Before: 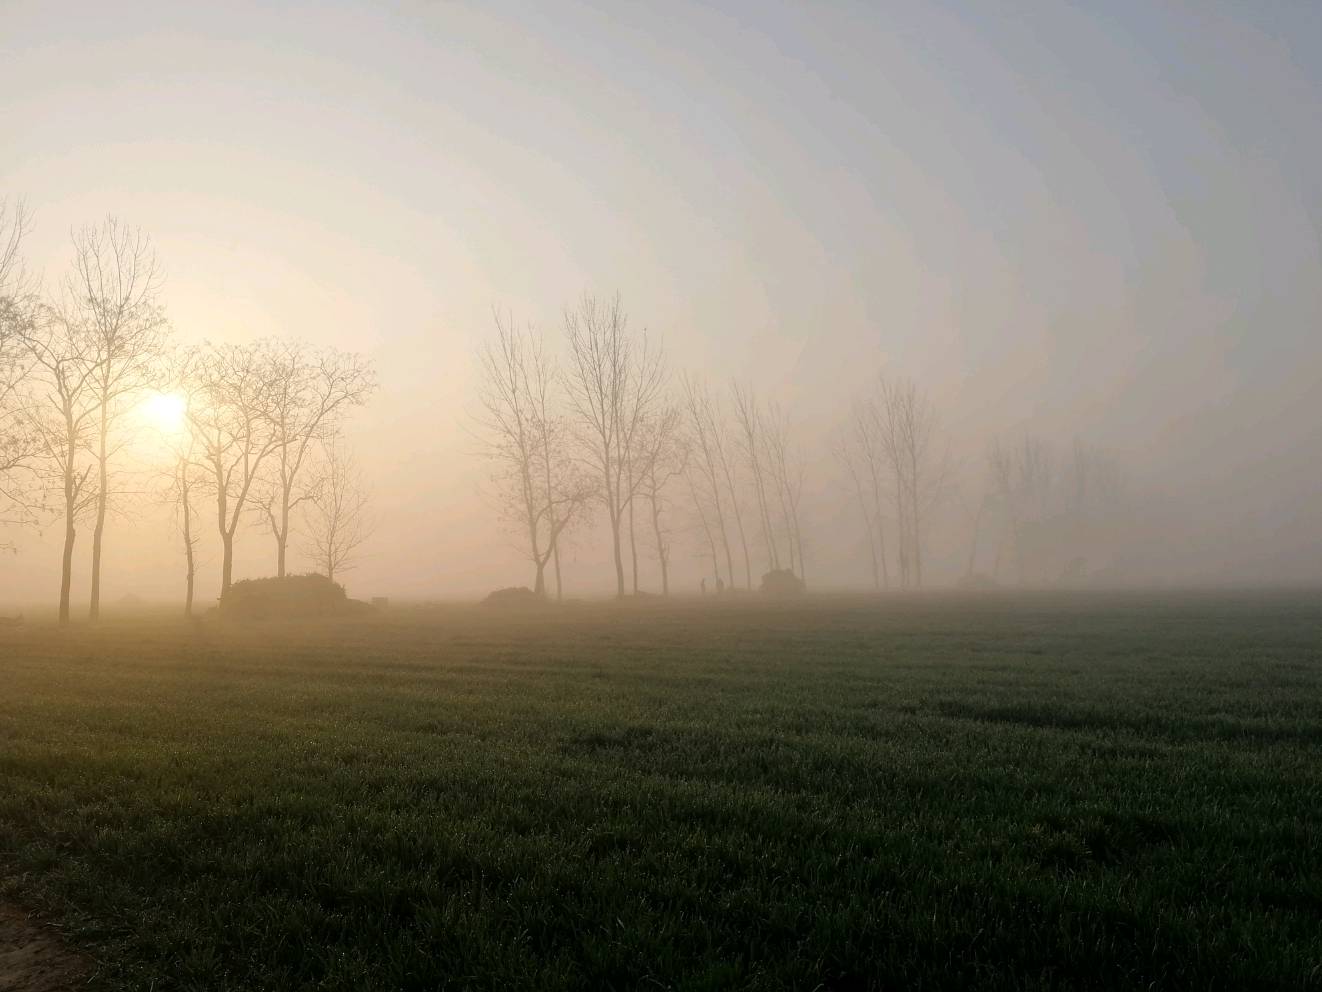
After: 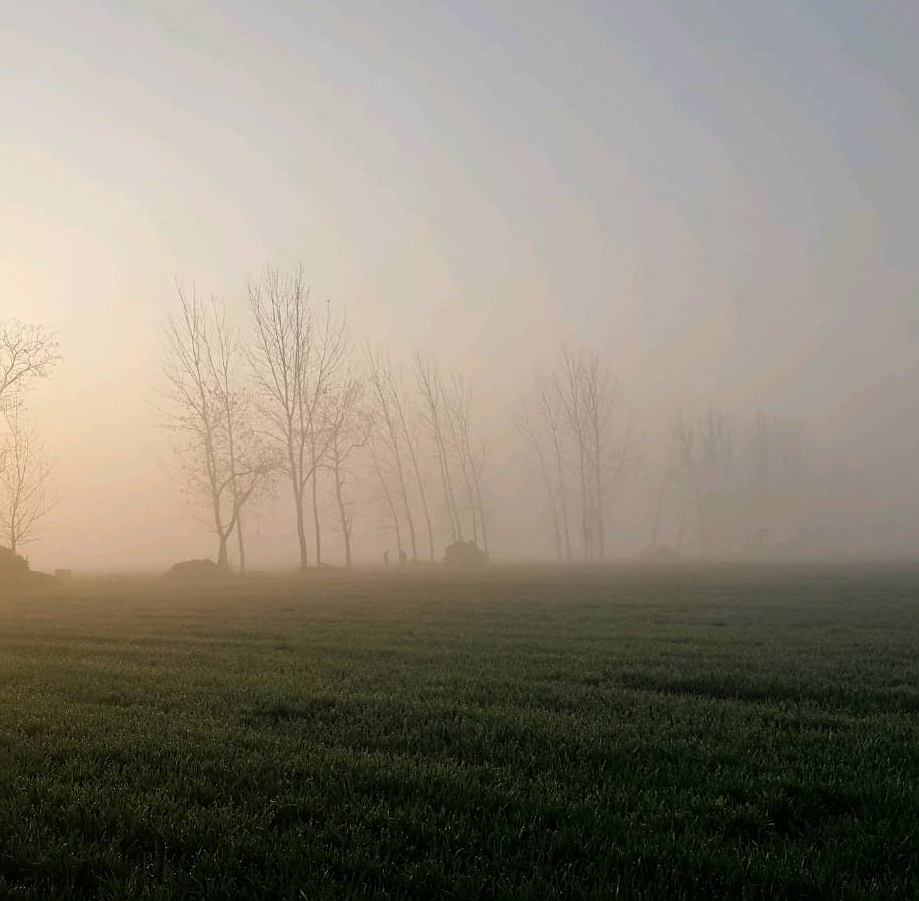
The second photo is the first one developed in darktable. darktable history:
tone equalizer: on, module defaults
sharpen: radius 2.529, amount 0.323
crop and rotate: left 24.034%, top 2.838%, right 6.406%, bottom 6.299%
